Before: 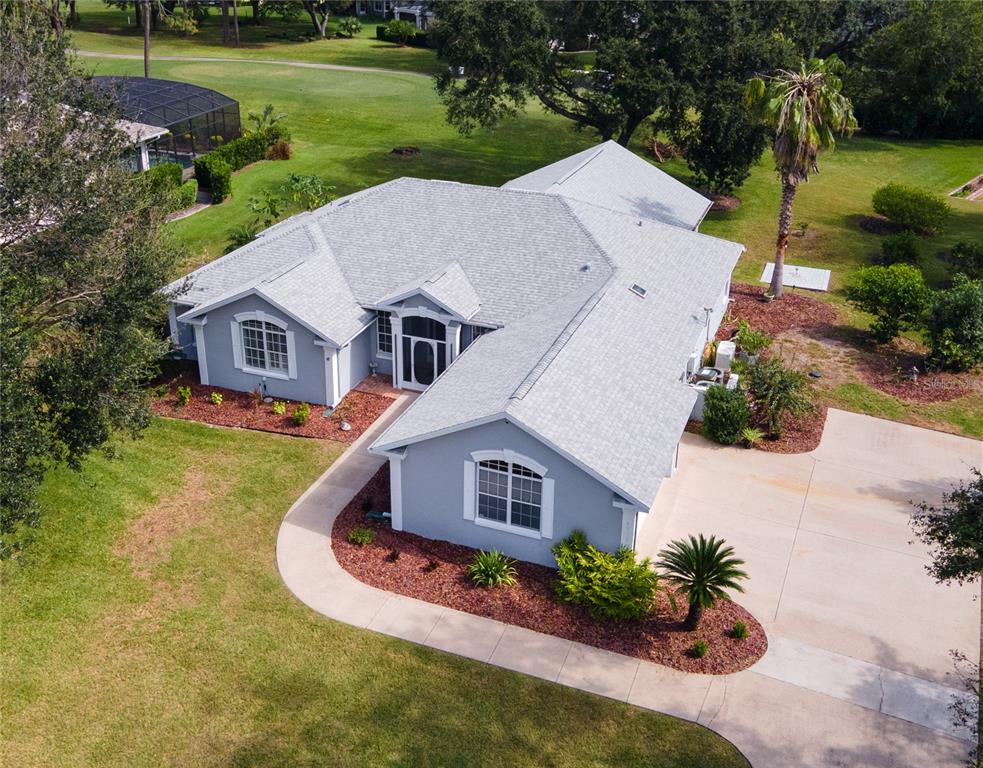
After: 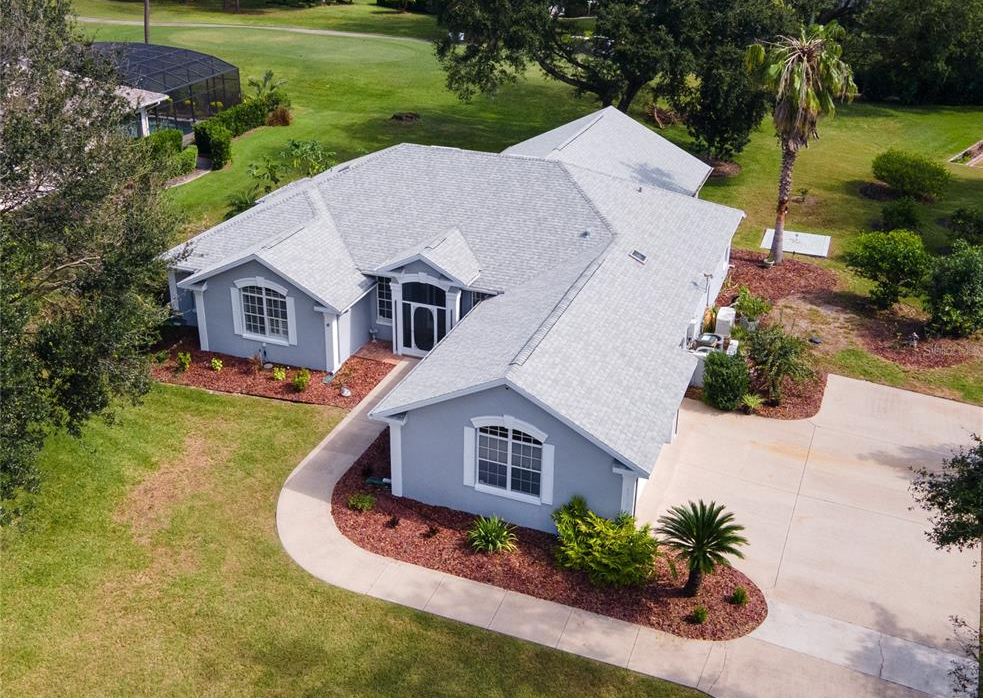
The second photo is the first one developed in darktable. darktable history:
crop and rotate: top 4.511%, bottom 4.511%
